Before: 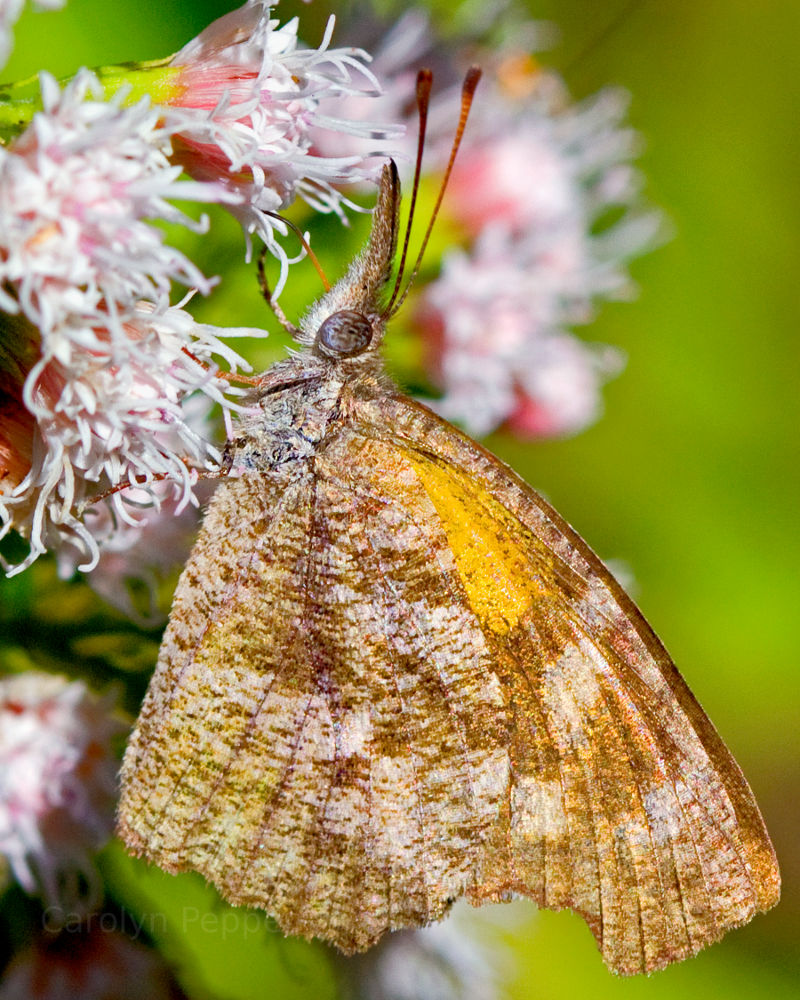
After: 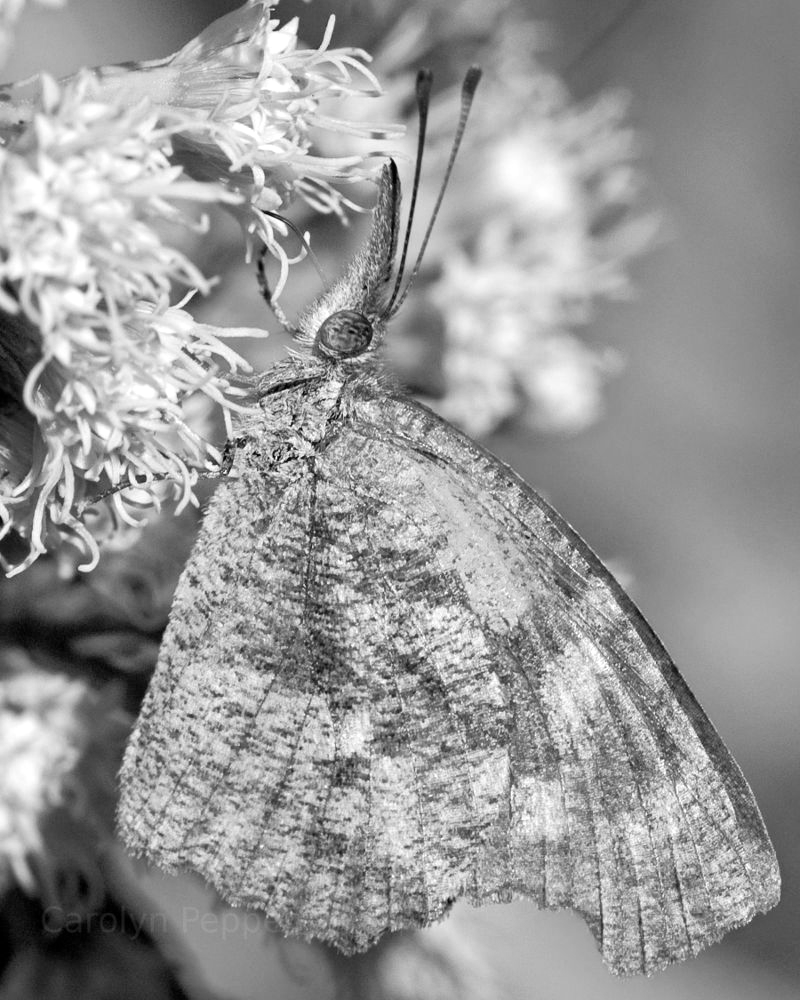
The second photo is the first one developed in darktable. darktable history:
exposure: exposure 0.161 EV, compensate highlight preservation false
monochrome: on, module defaults
